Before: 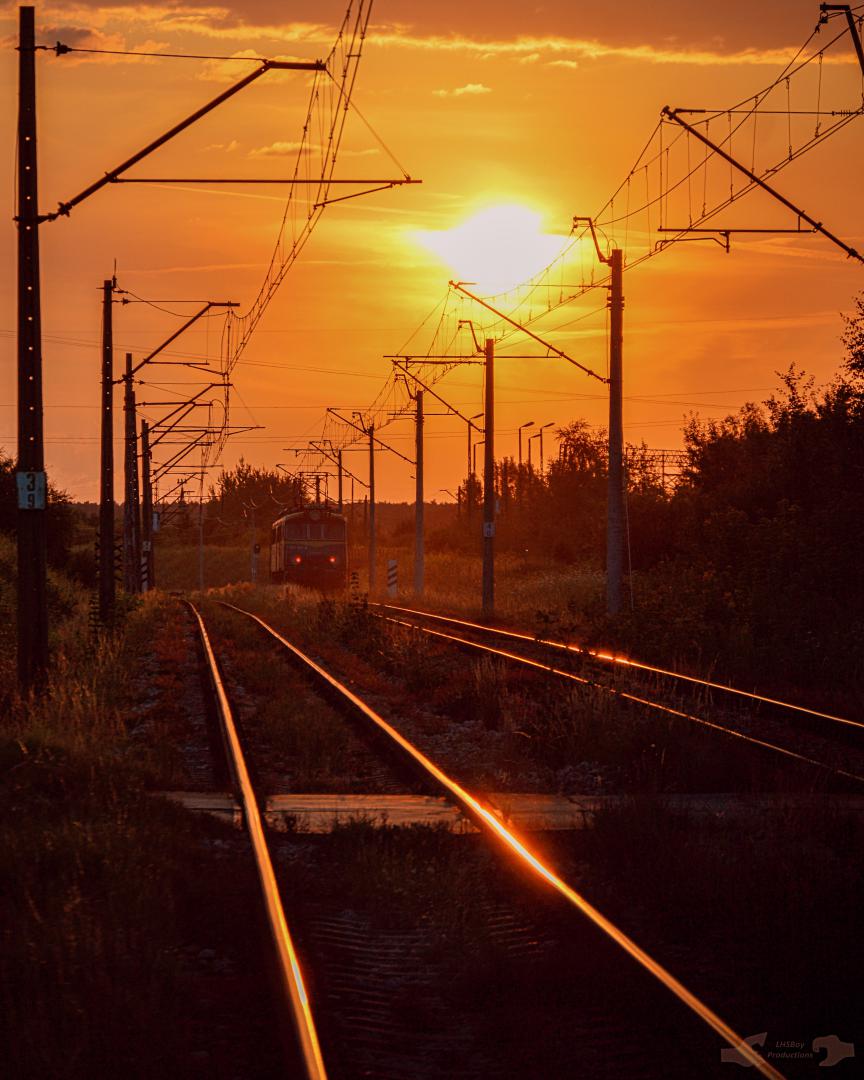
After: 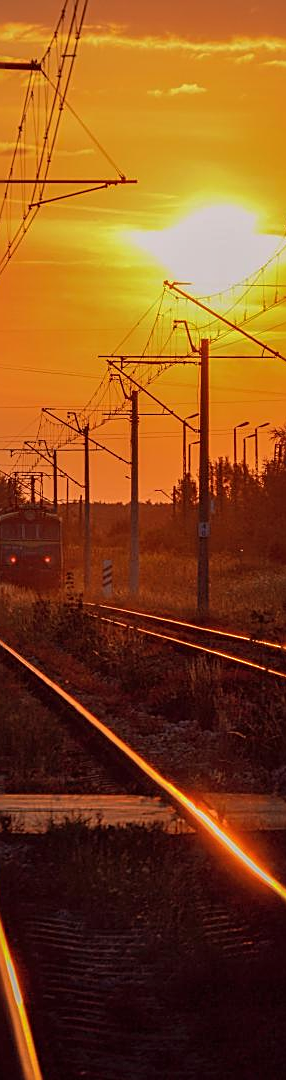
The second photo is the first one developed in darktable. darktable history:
shadows and highlights: shadows 30.2
sharpen: on, module defaults
crop: left 33.074%, right 33.722%
